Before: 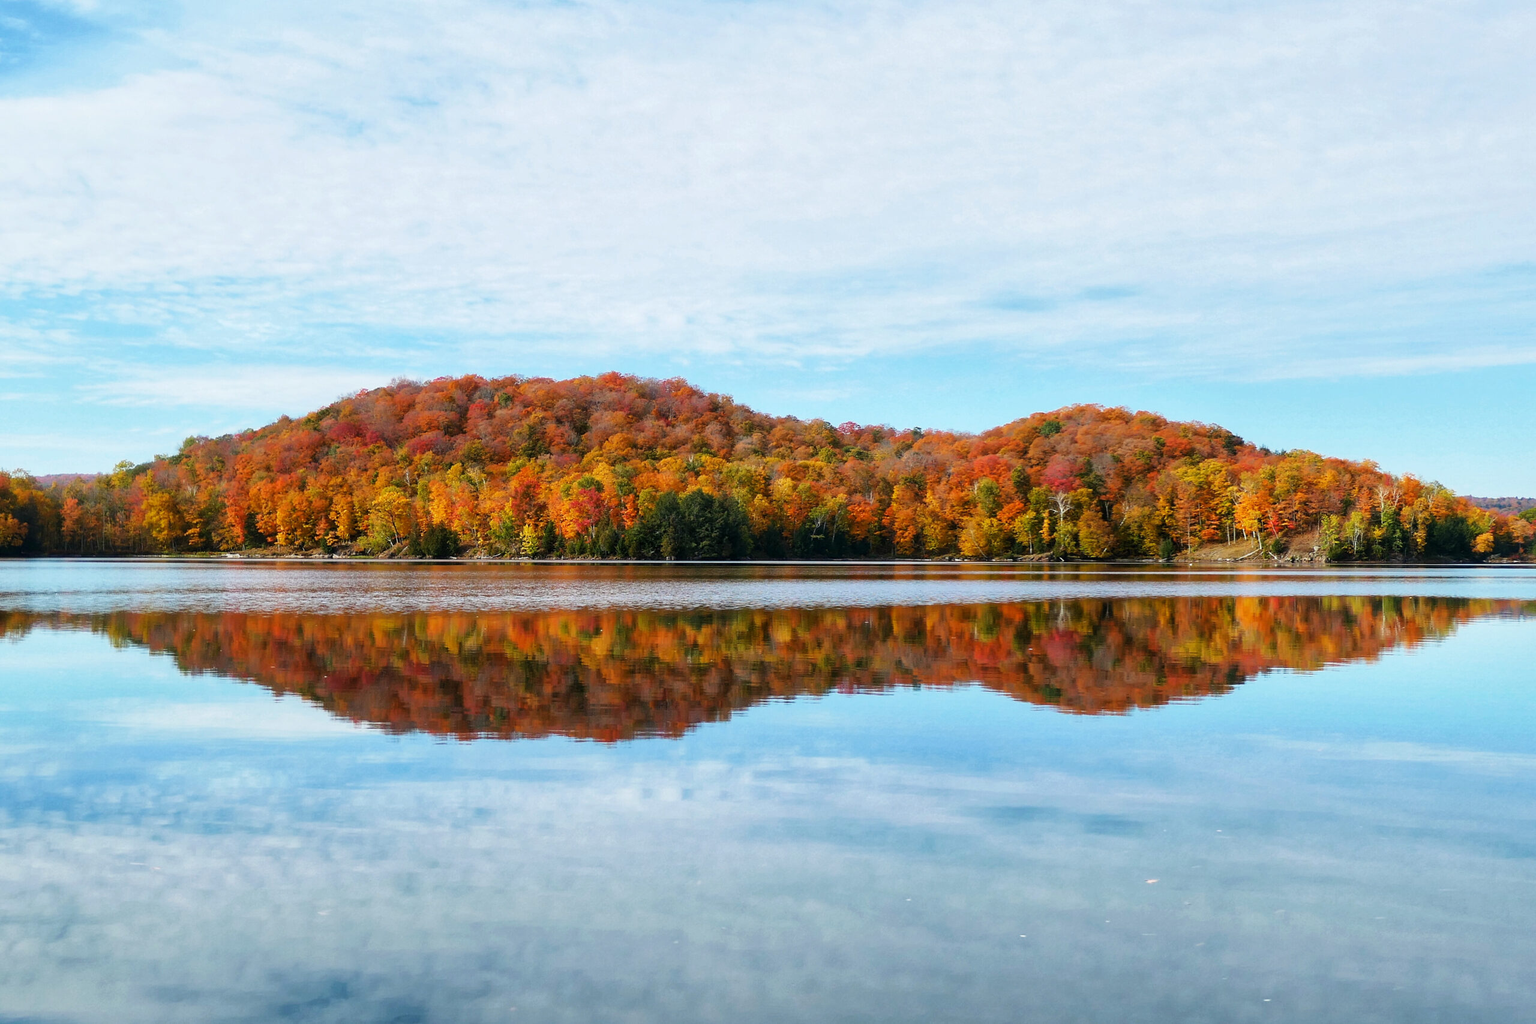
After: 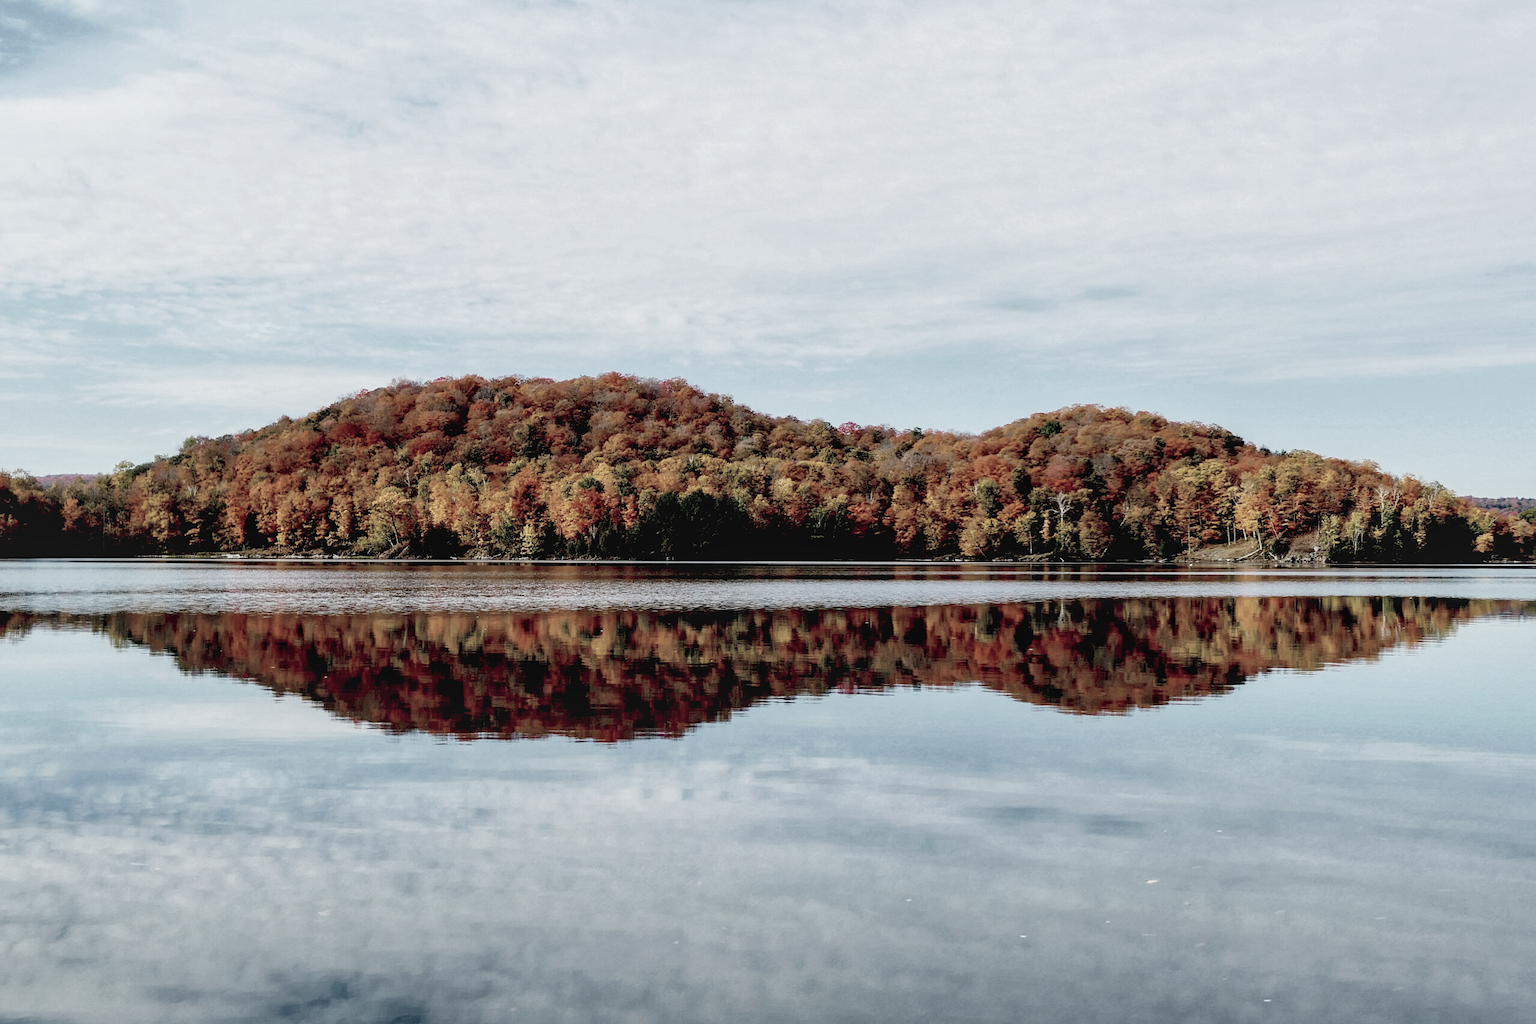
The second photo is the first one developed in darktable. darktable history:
color zones: curves: ch1 [(0, 0.34) (0.143, 0.164) (0.286, 0.152) (0.429, 0.176) (0.571, 0.173) (0.714, 0.188) (0.857, 0.199) (1, 0.34)]
local contrast: detail 110%
exposure: black level correction 0.056, exposure -0.039 EV, compensate highlight preservation false
tone curve: curves: ch0 [(0, 0) (0.003, 0.005) (0.011, 0.021) (0.025, 0.042) (0.044, 0.065) (0.069, 0.074) (0.1, 0.092) (0.136, 0.123) (0.177, 0.159) (0.224, 0.2) (0.277, 0.252) (0.335, 0.32) (0.399, 0.392) (0.468, 0.468) (0.543, 0.549) (0.623, 0.638) (0.709, 0.721) (0.801, 0.812) (0.898, 0.896) (1, 1)], preserve colors none
